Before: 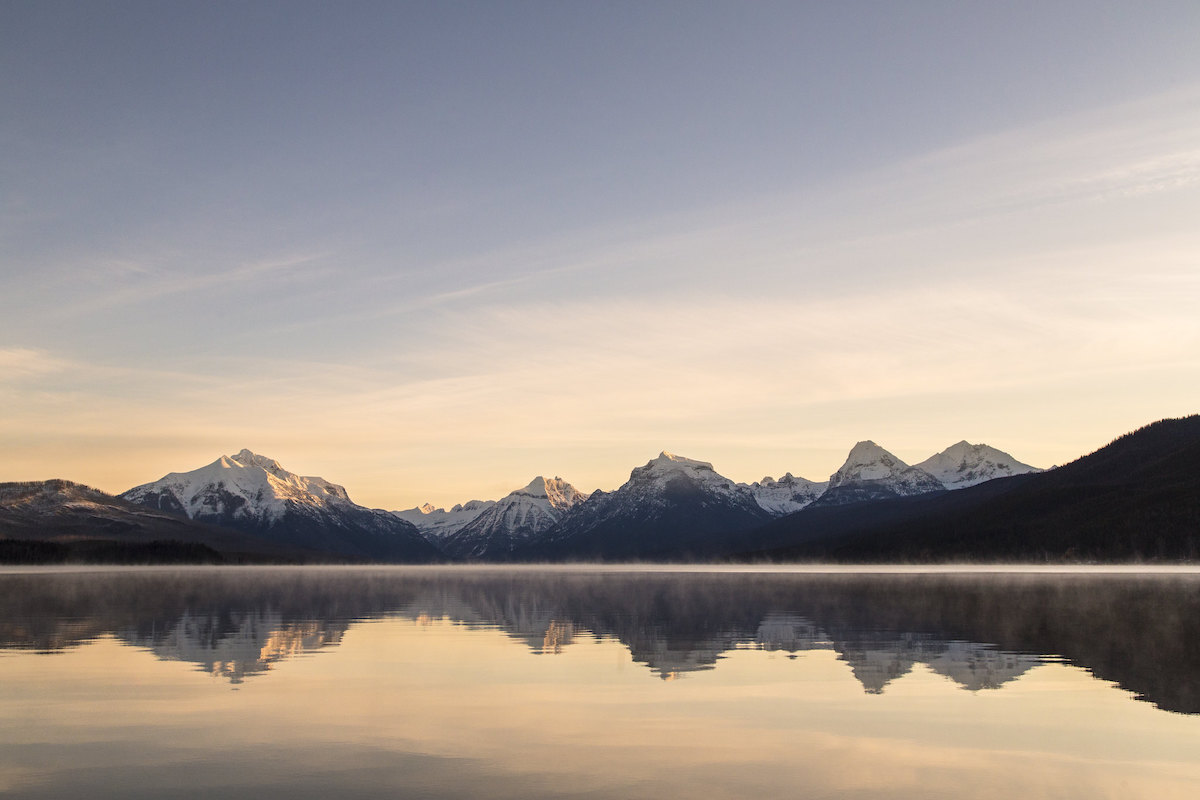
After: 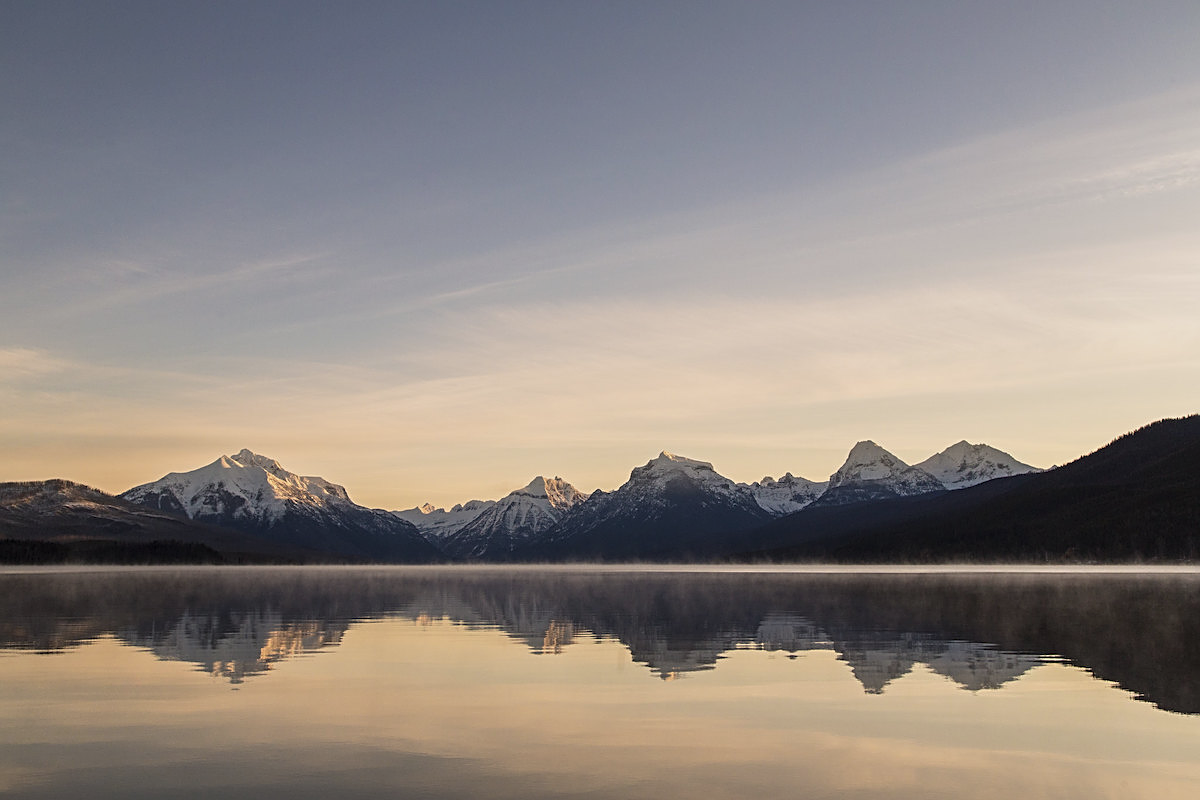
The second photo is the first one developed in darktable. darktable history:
base curve: curves: ch0 [(0, 0) (0.303, 0.277) (1, 1)]
sharpen: amount 0.478
exposure: exposure -0.116 EV, compensate exposure bias true
